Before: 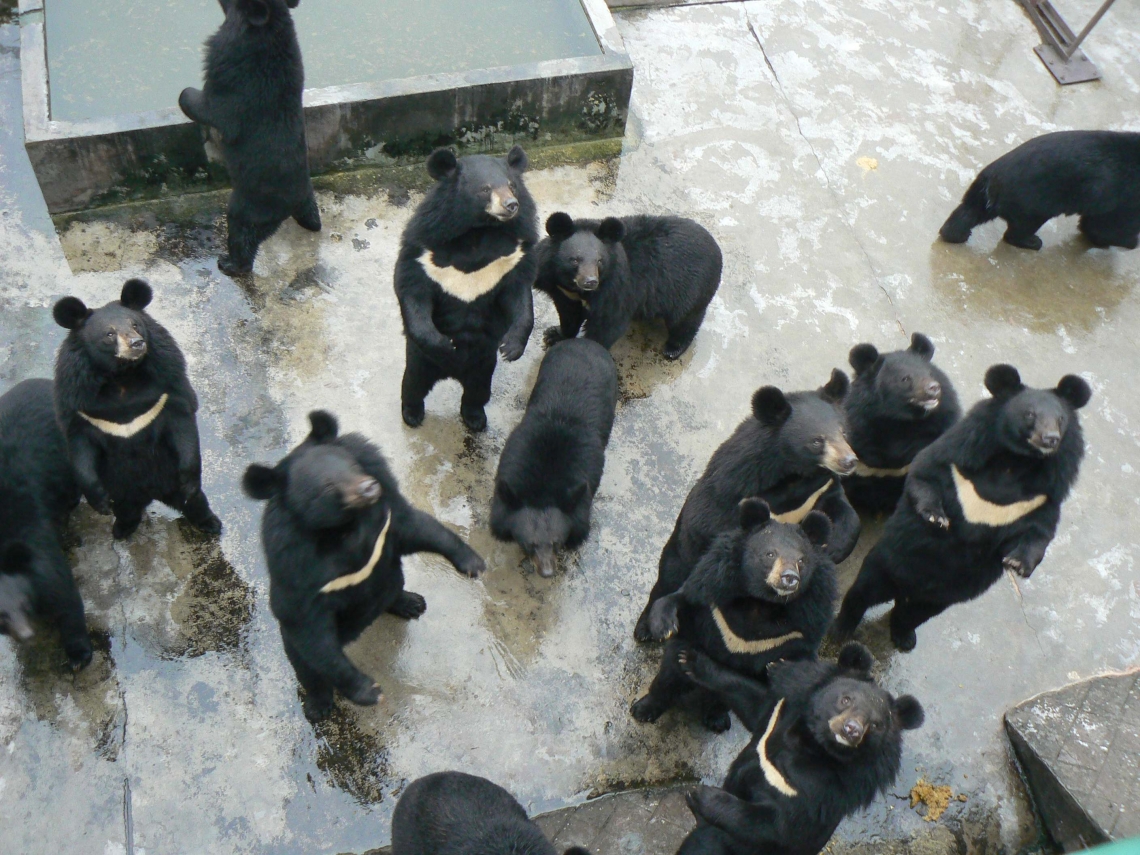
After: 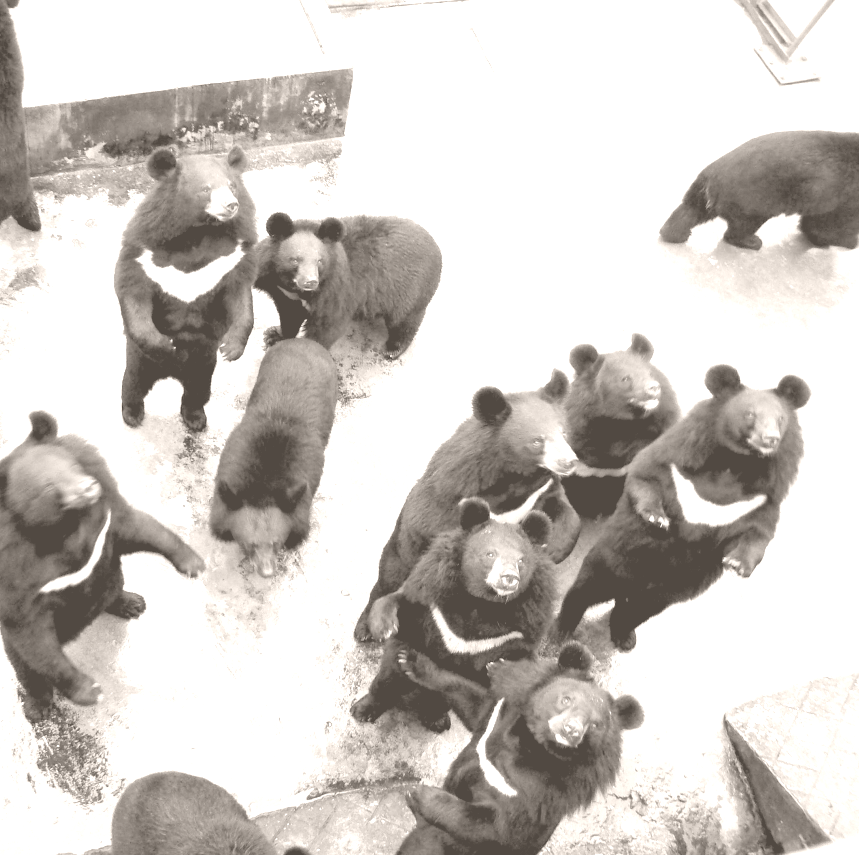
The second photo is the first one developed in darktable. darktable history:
rgb levels: levels [[0.013, 0.434, 0.89], [0, 0.5, 1], [0, 0.5, 1]]
crop and rotate: left 24.6%
exposure: exposure 0.2 EV, compensate highlight preservation false
colorize: hue 34.49°, saturation 35.33%, source mix 100%, lightness 55%, version 1
